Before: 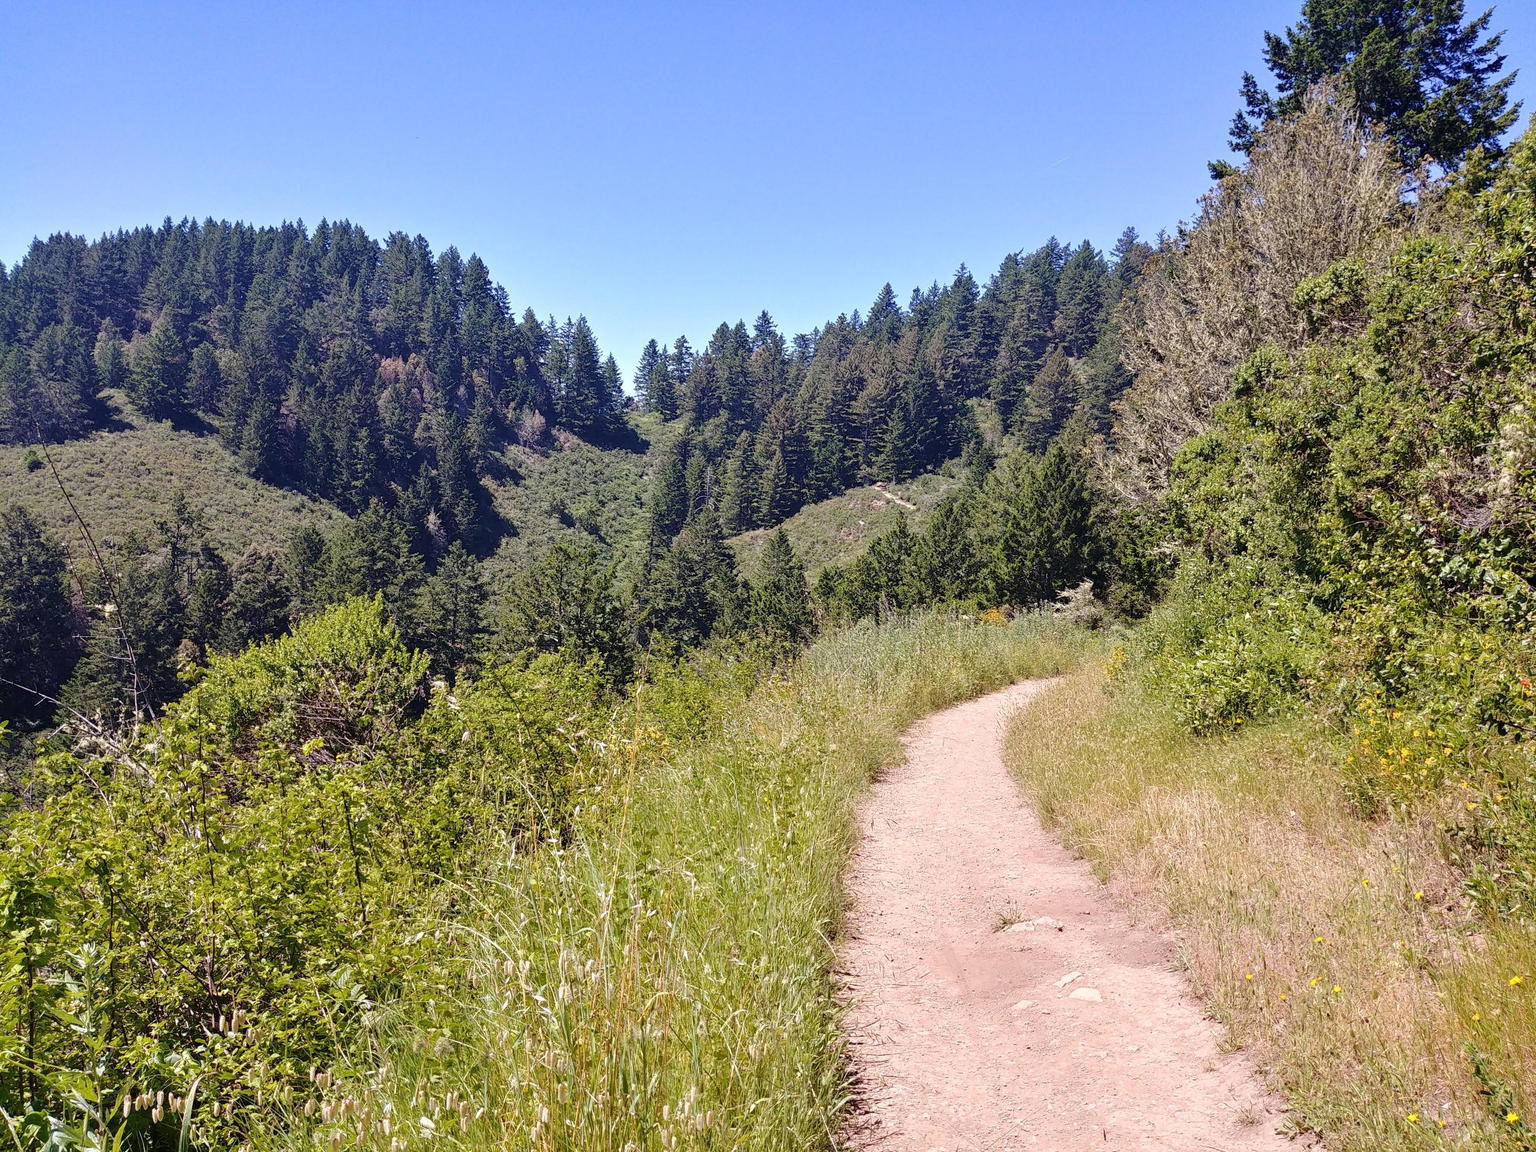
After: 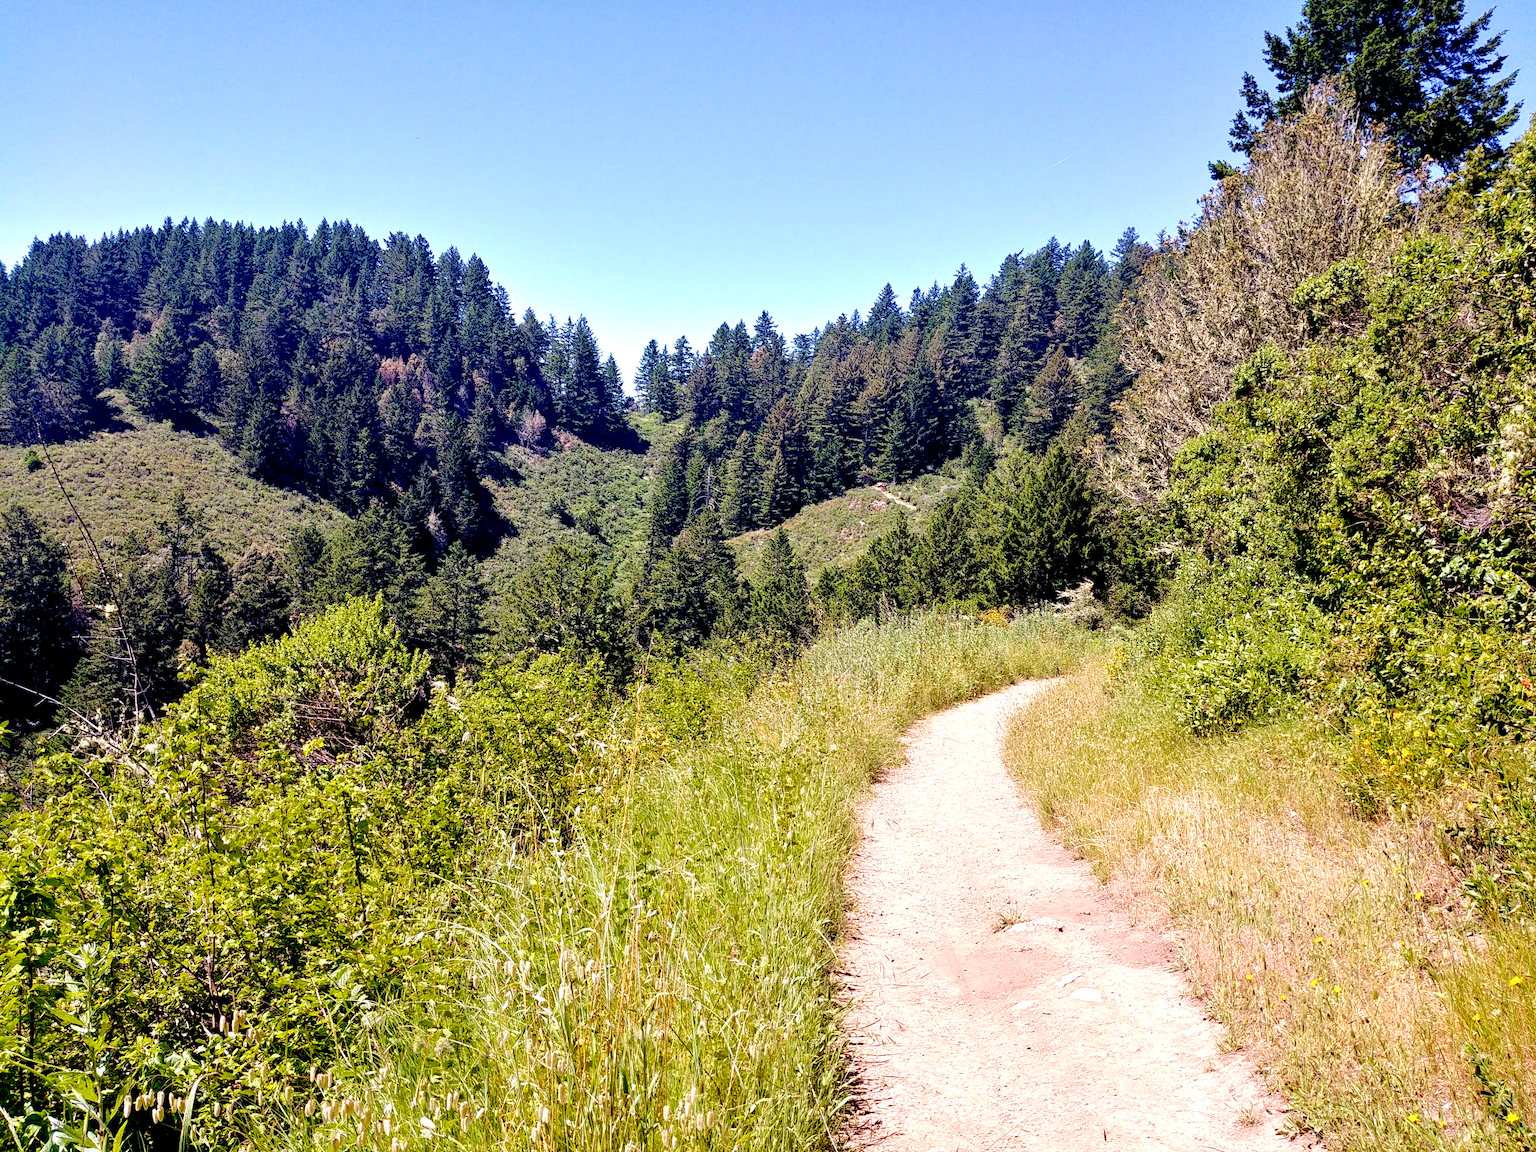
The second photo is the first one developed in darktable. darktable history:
exposure: black level correction 0.04, exposure 0.5 EV, compensate highlight preservation false
velvia: on, module defaults
